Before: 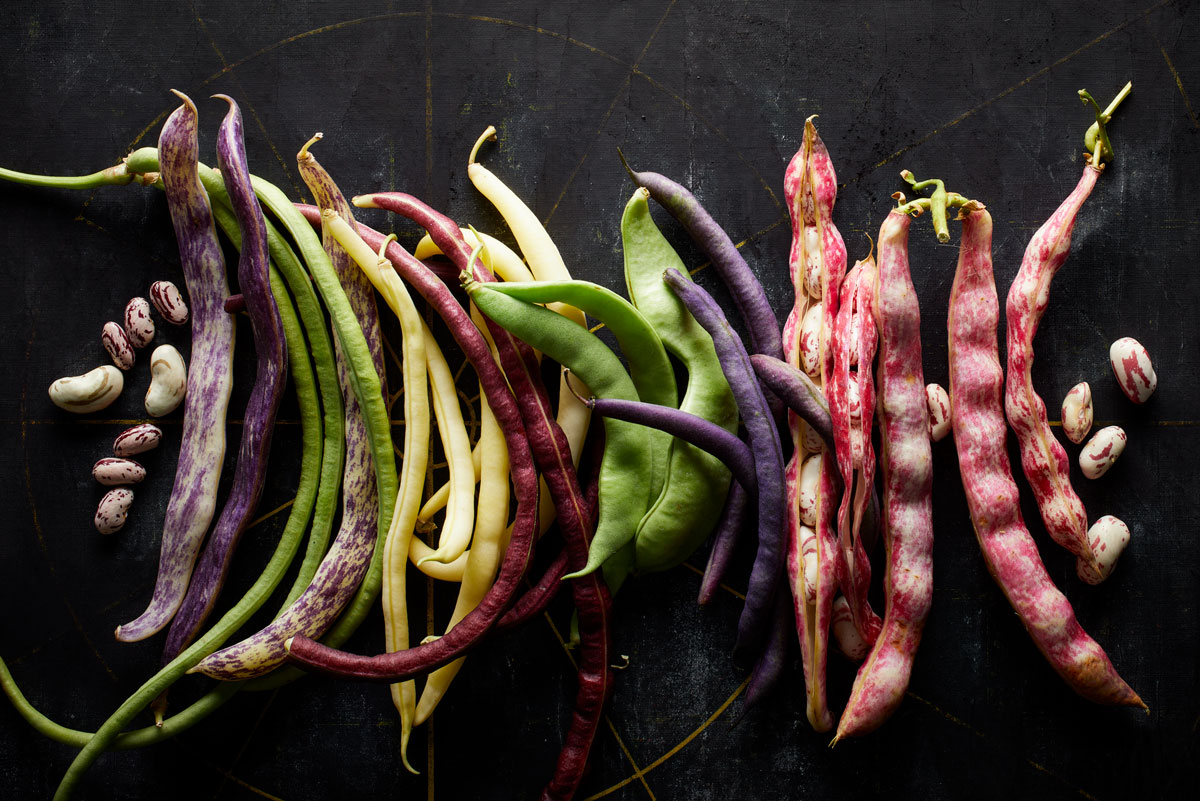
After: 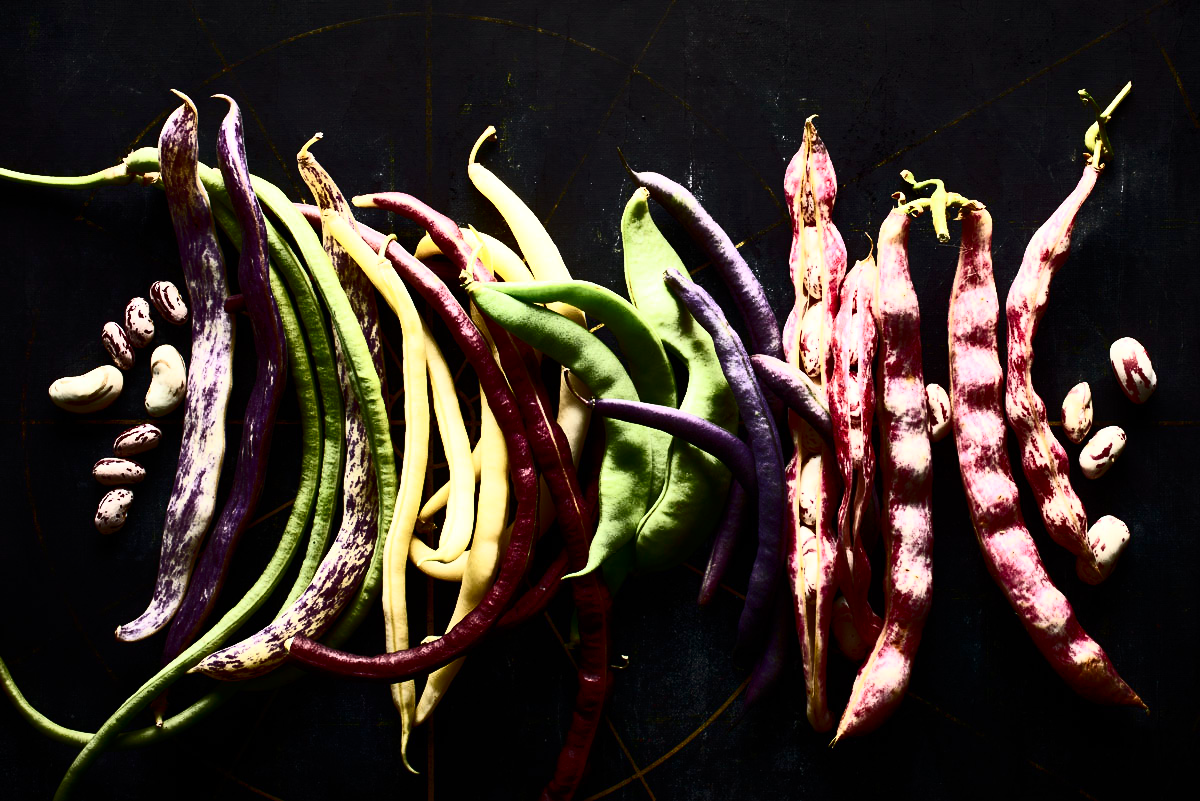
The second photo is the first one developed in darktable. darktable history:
contrast brightness saturation: contrast 0.931, brightness 0.192
